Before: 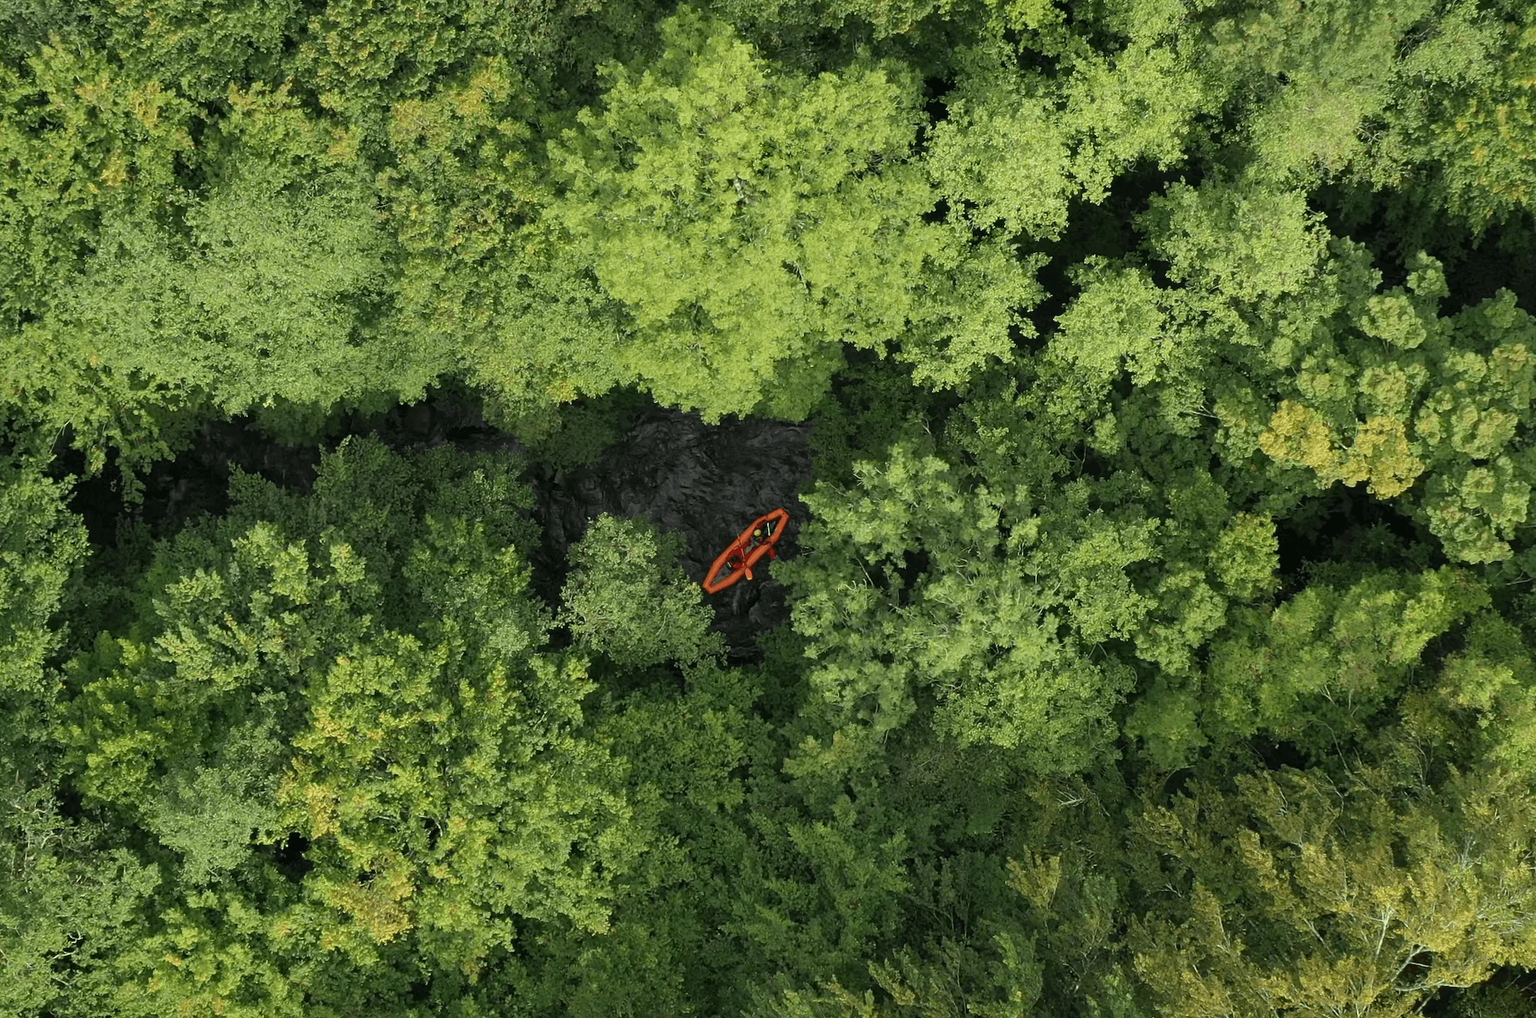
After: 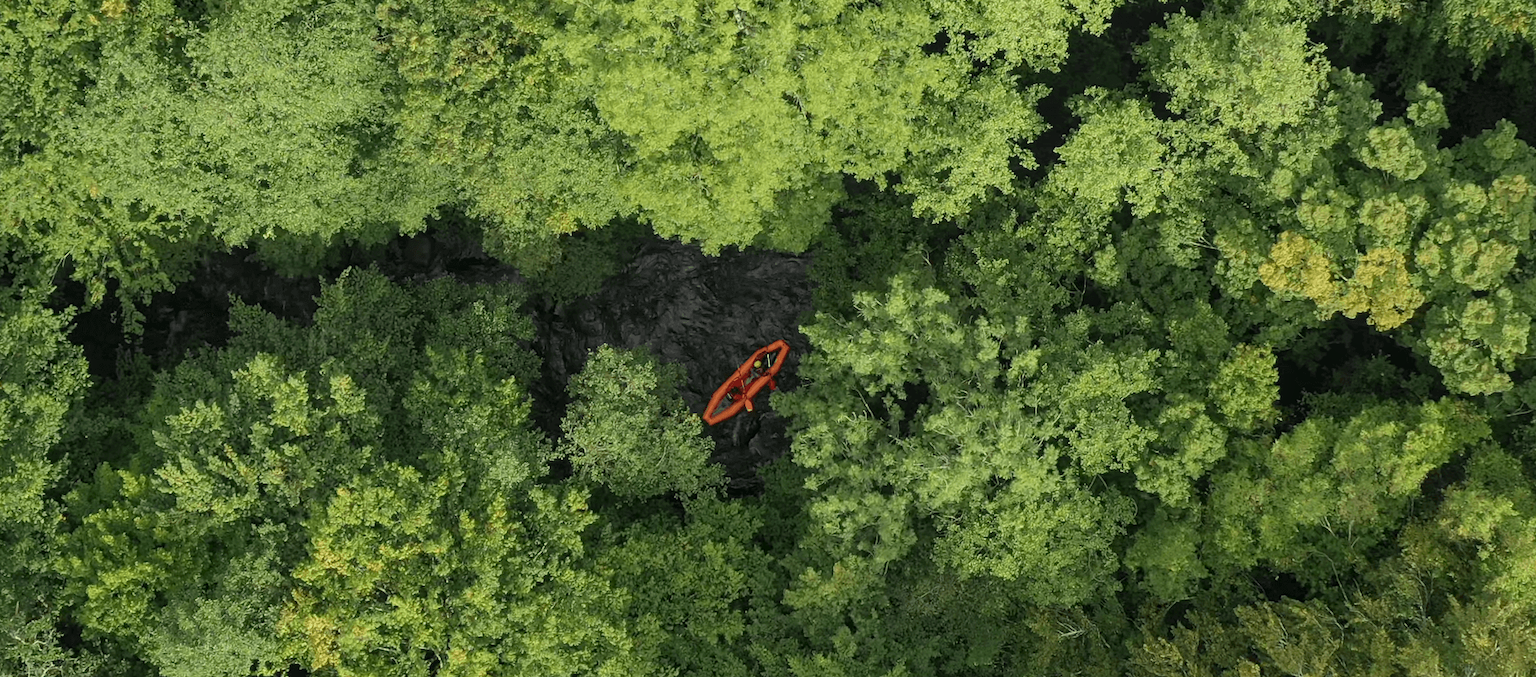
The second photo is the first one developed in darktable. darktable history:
crop: top 16.654%, bottom 16.766%
local contrast: detail 109%
